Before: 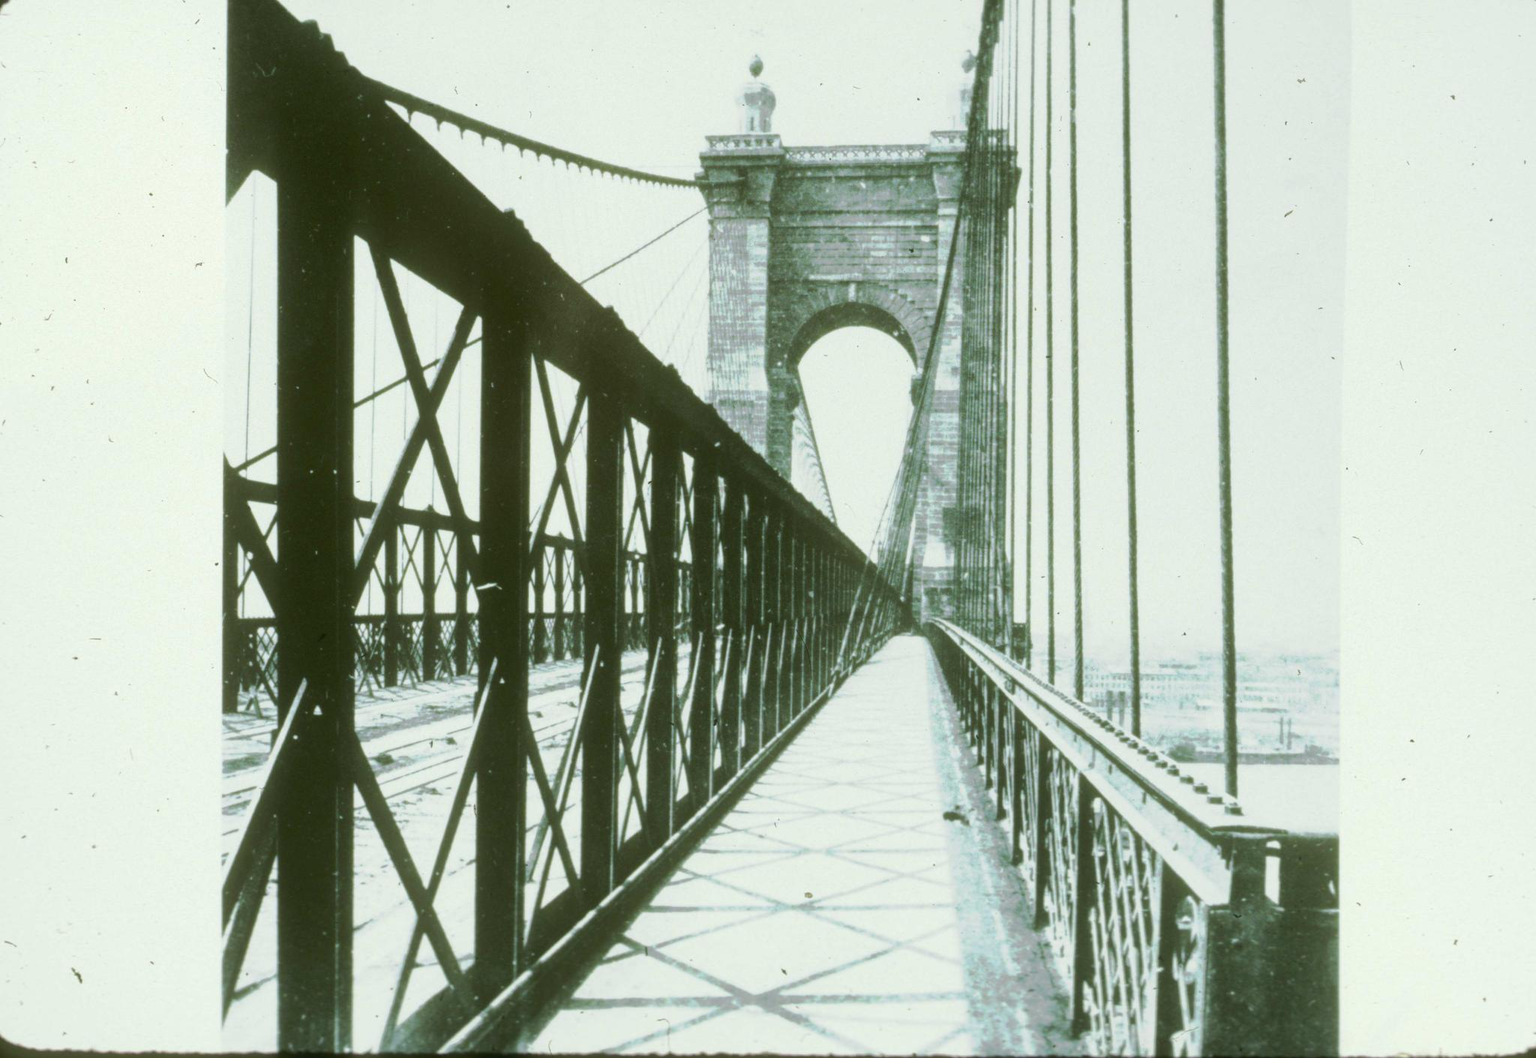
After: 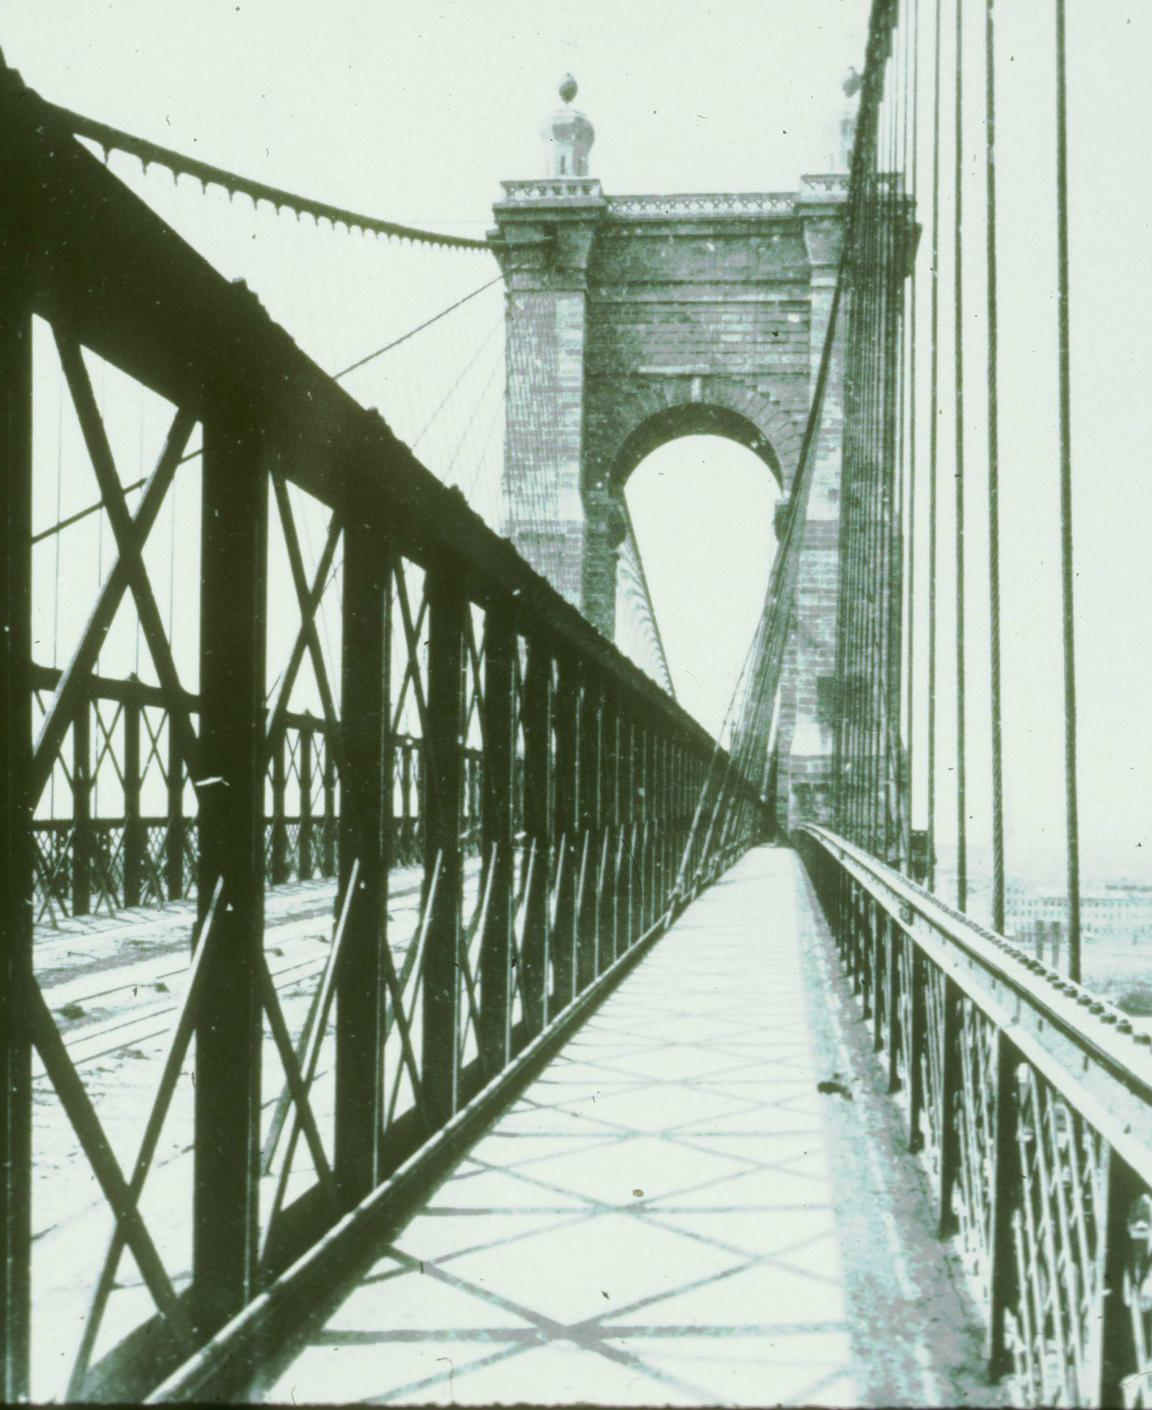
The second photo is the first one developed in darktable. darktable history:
exposure: compensate highlight preservation false
crop: left 21.496%, right 22.254%
